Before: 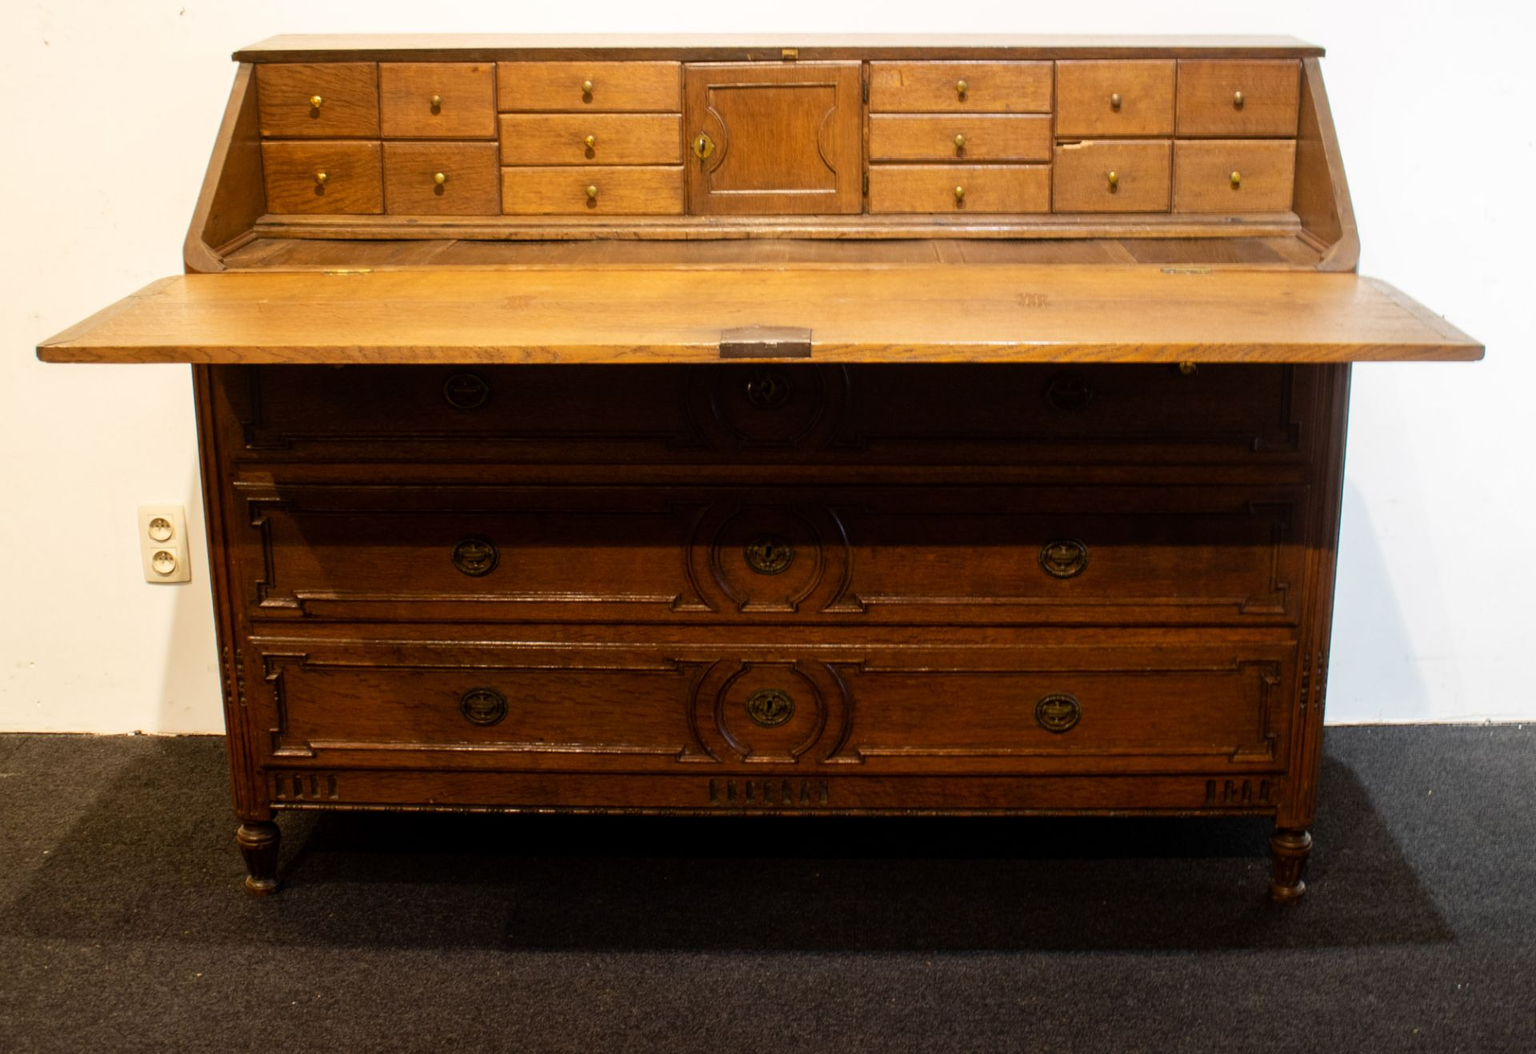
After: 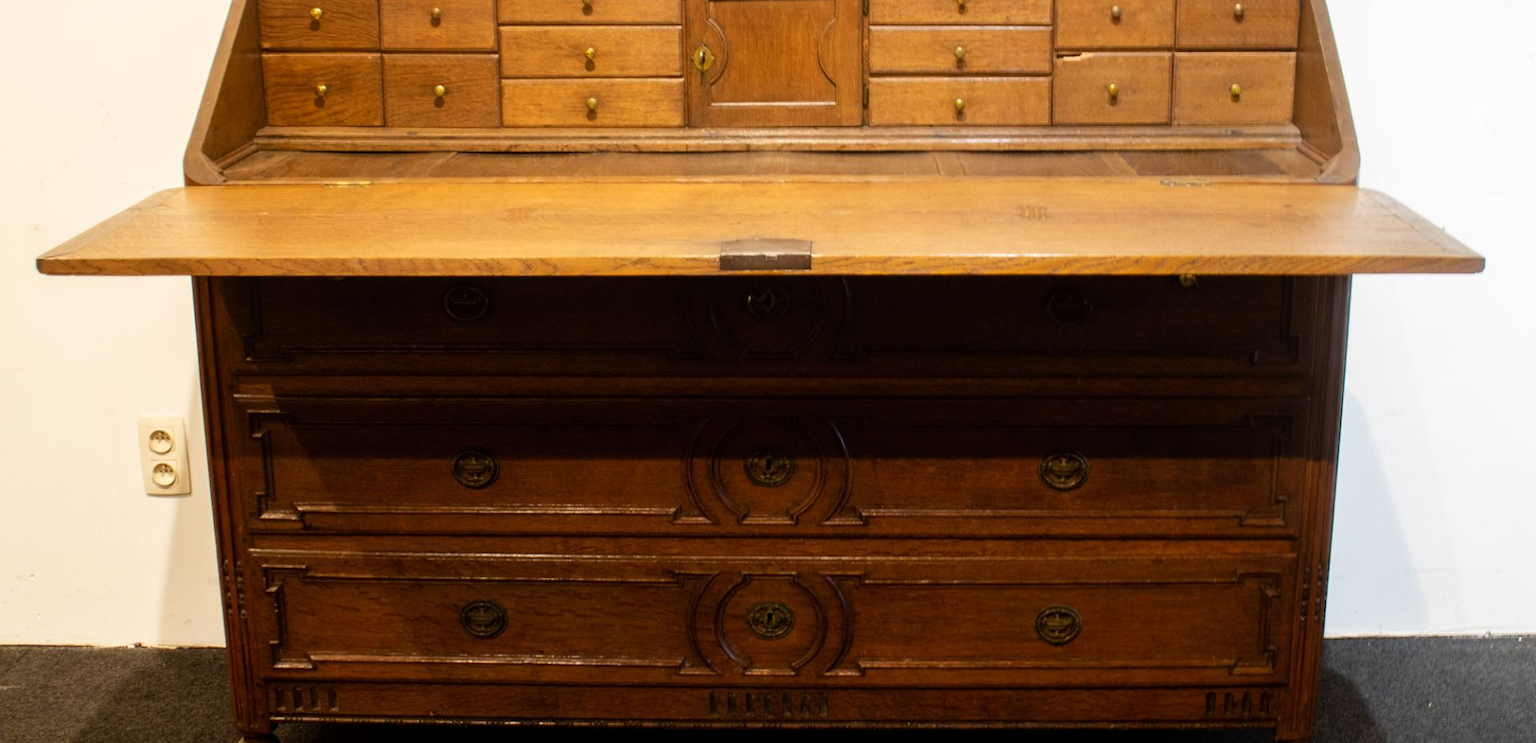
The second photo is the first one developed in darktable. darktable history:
crop and rotate: top 8.428%, bottom 21.086%
